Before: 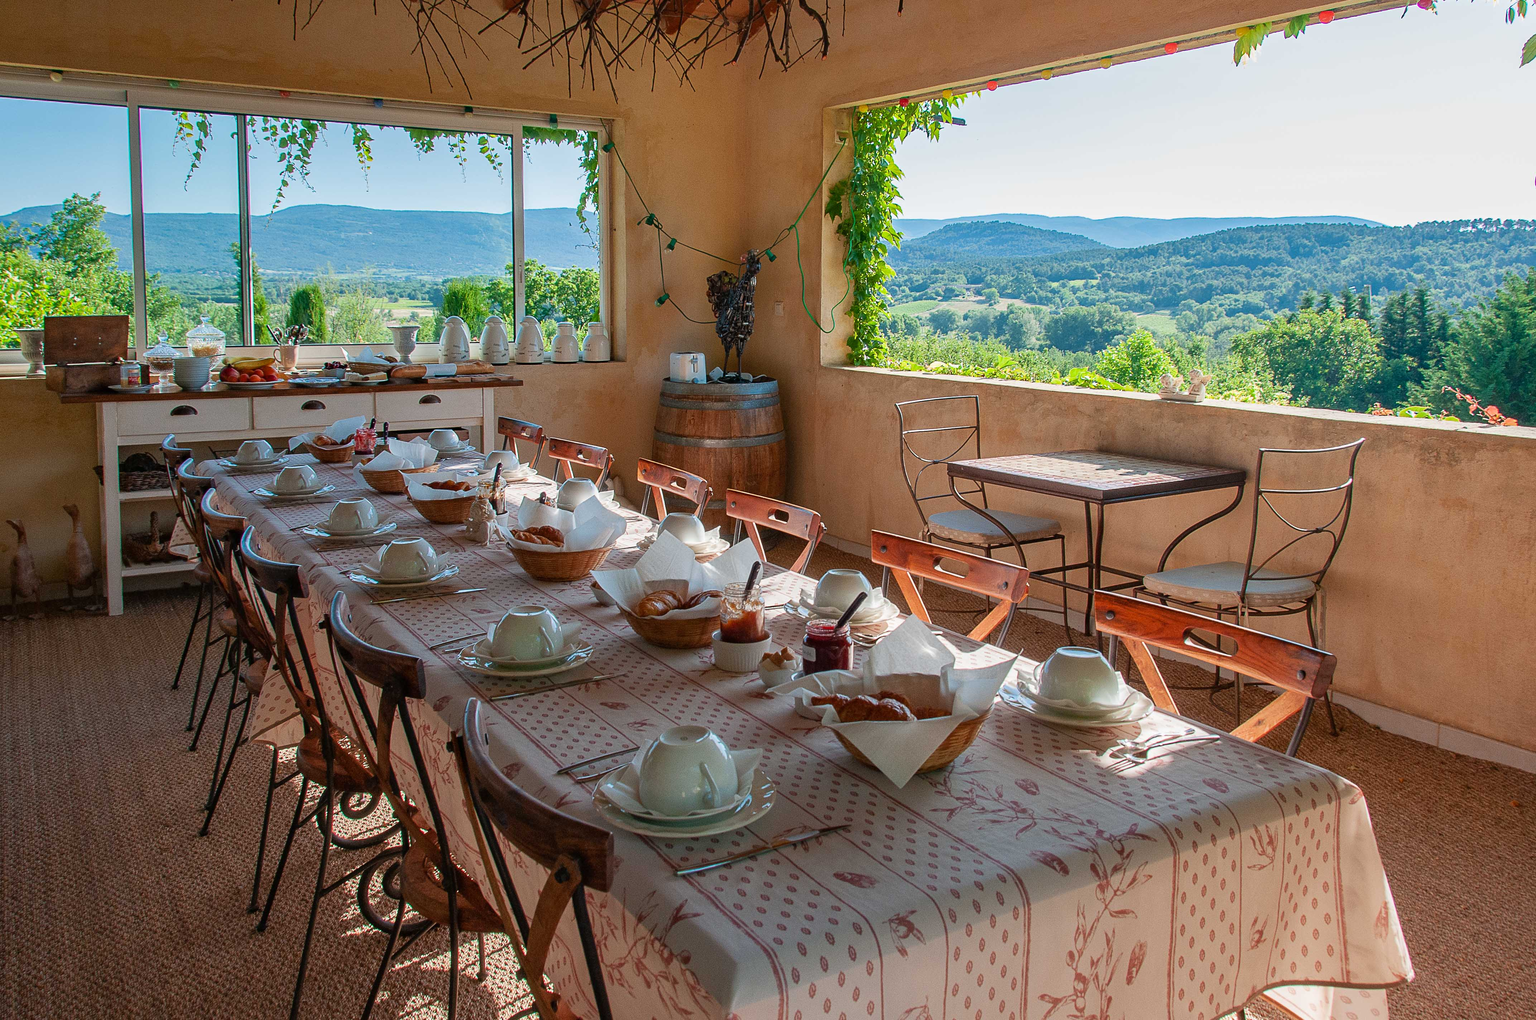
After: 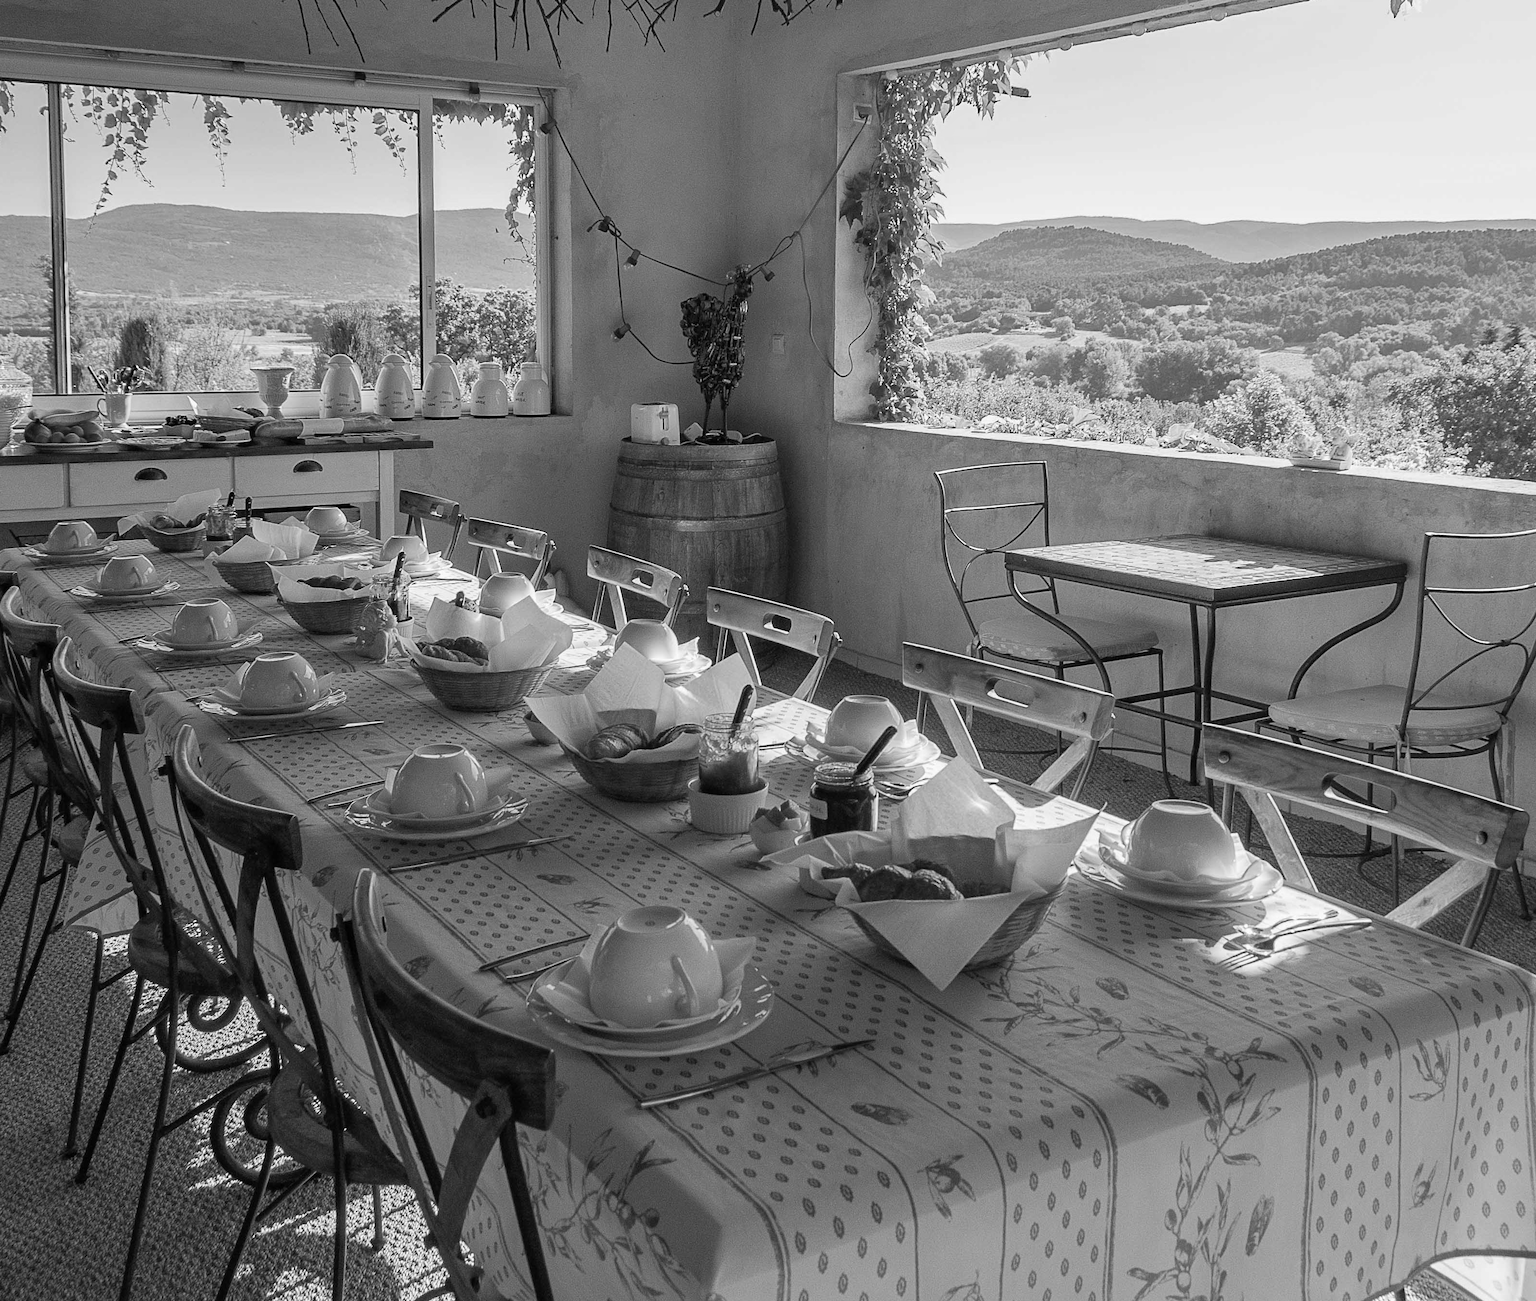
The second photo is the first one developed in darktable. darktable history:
crop and rotate: left 13.15%, top 5.251%, right 12.609%
monochrome: on, module defaults
